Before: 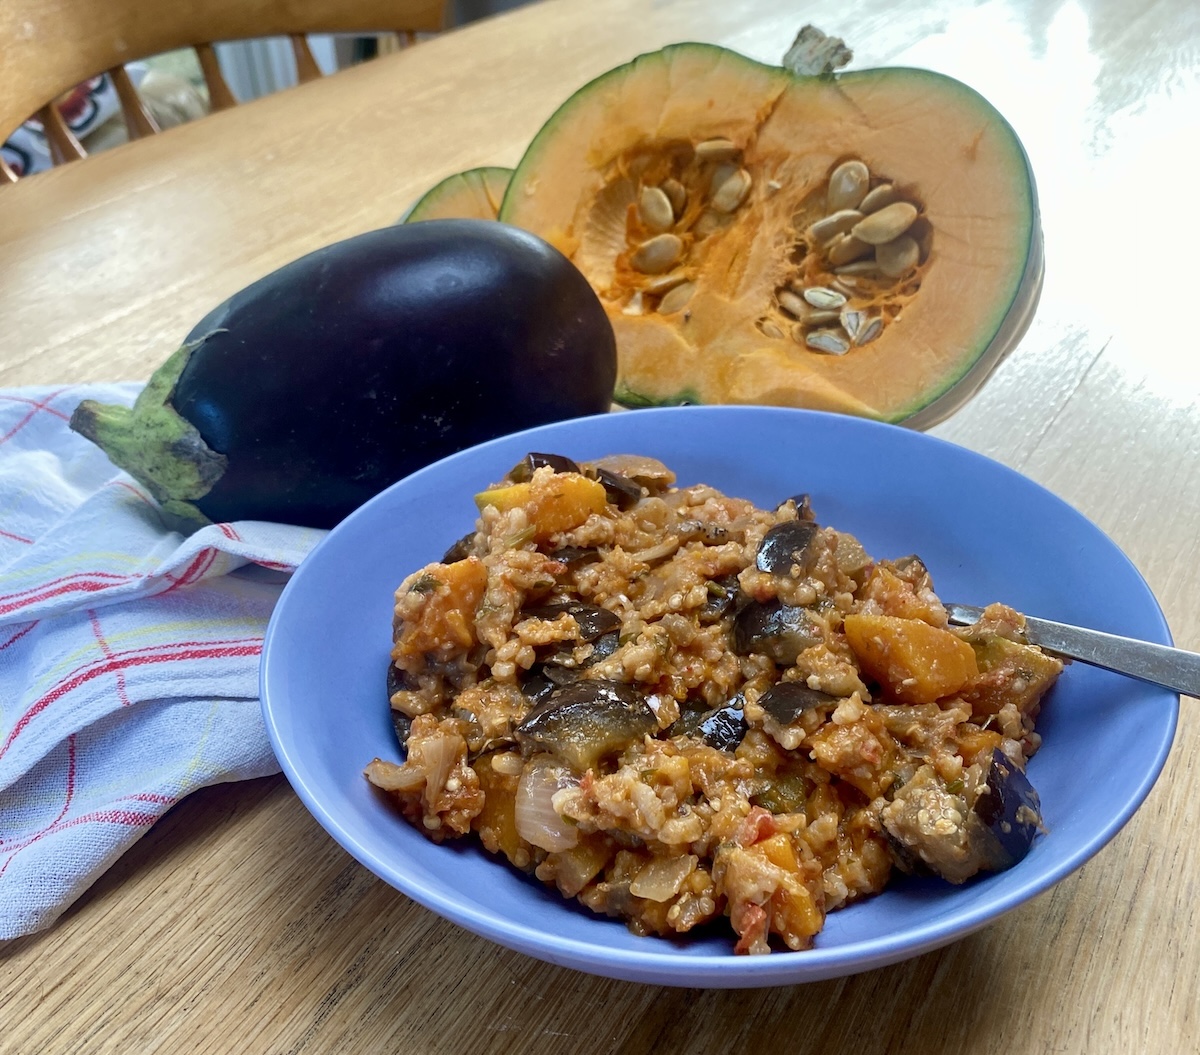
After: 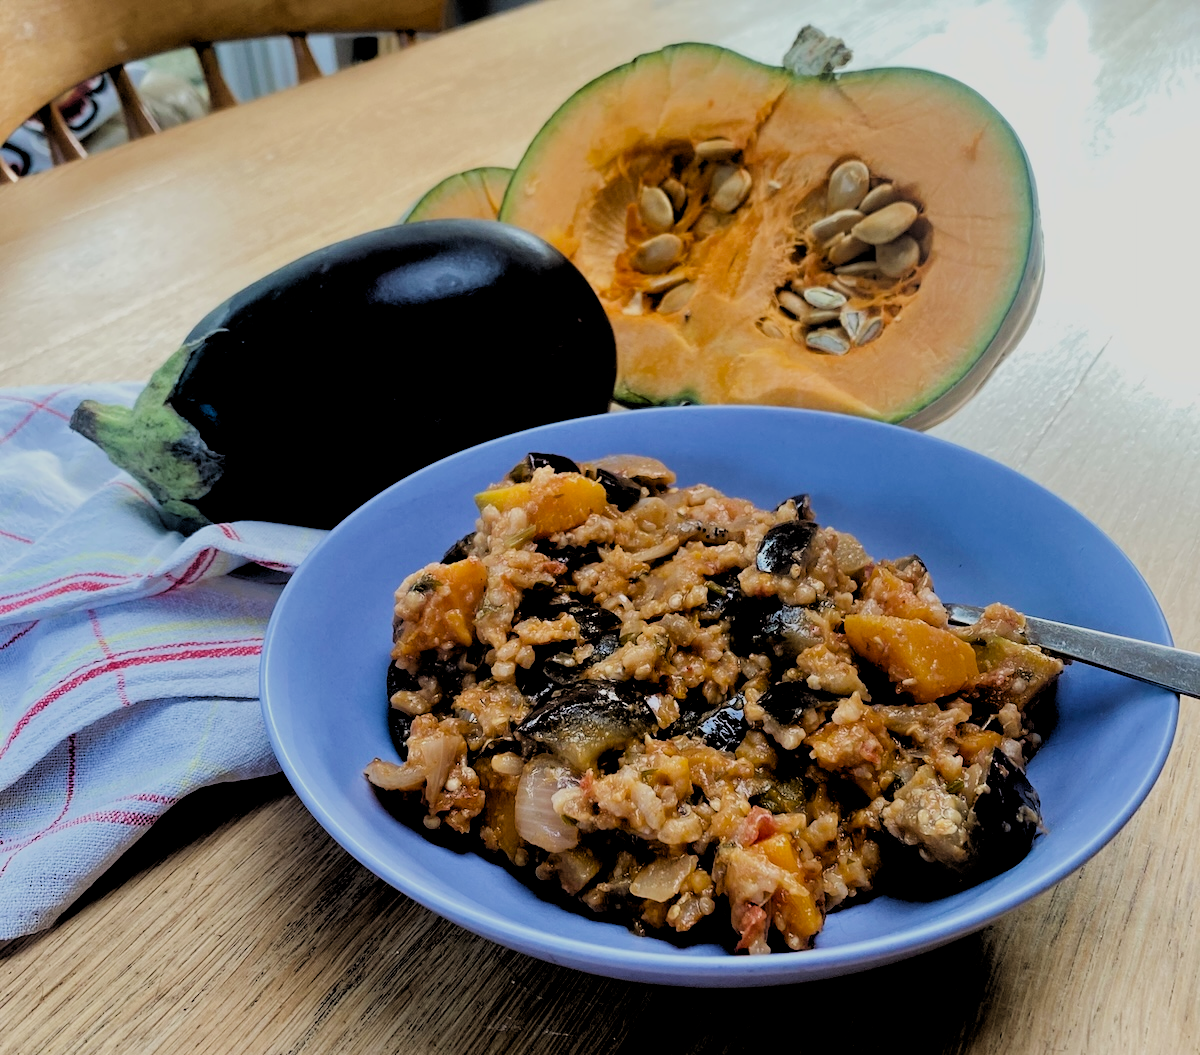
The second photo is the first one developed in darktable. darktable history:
rgb levels: levels [[0.034, 0.472, 0.904], [0, 0.5, 1], [0, 0.5, 1]]
filmic rgb: black relative exposure -7.65 EV, white relative exposure 4.56 EV, hardness 3.61
